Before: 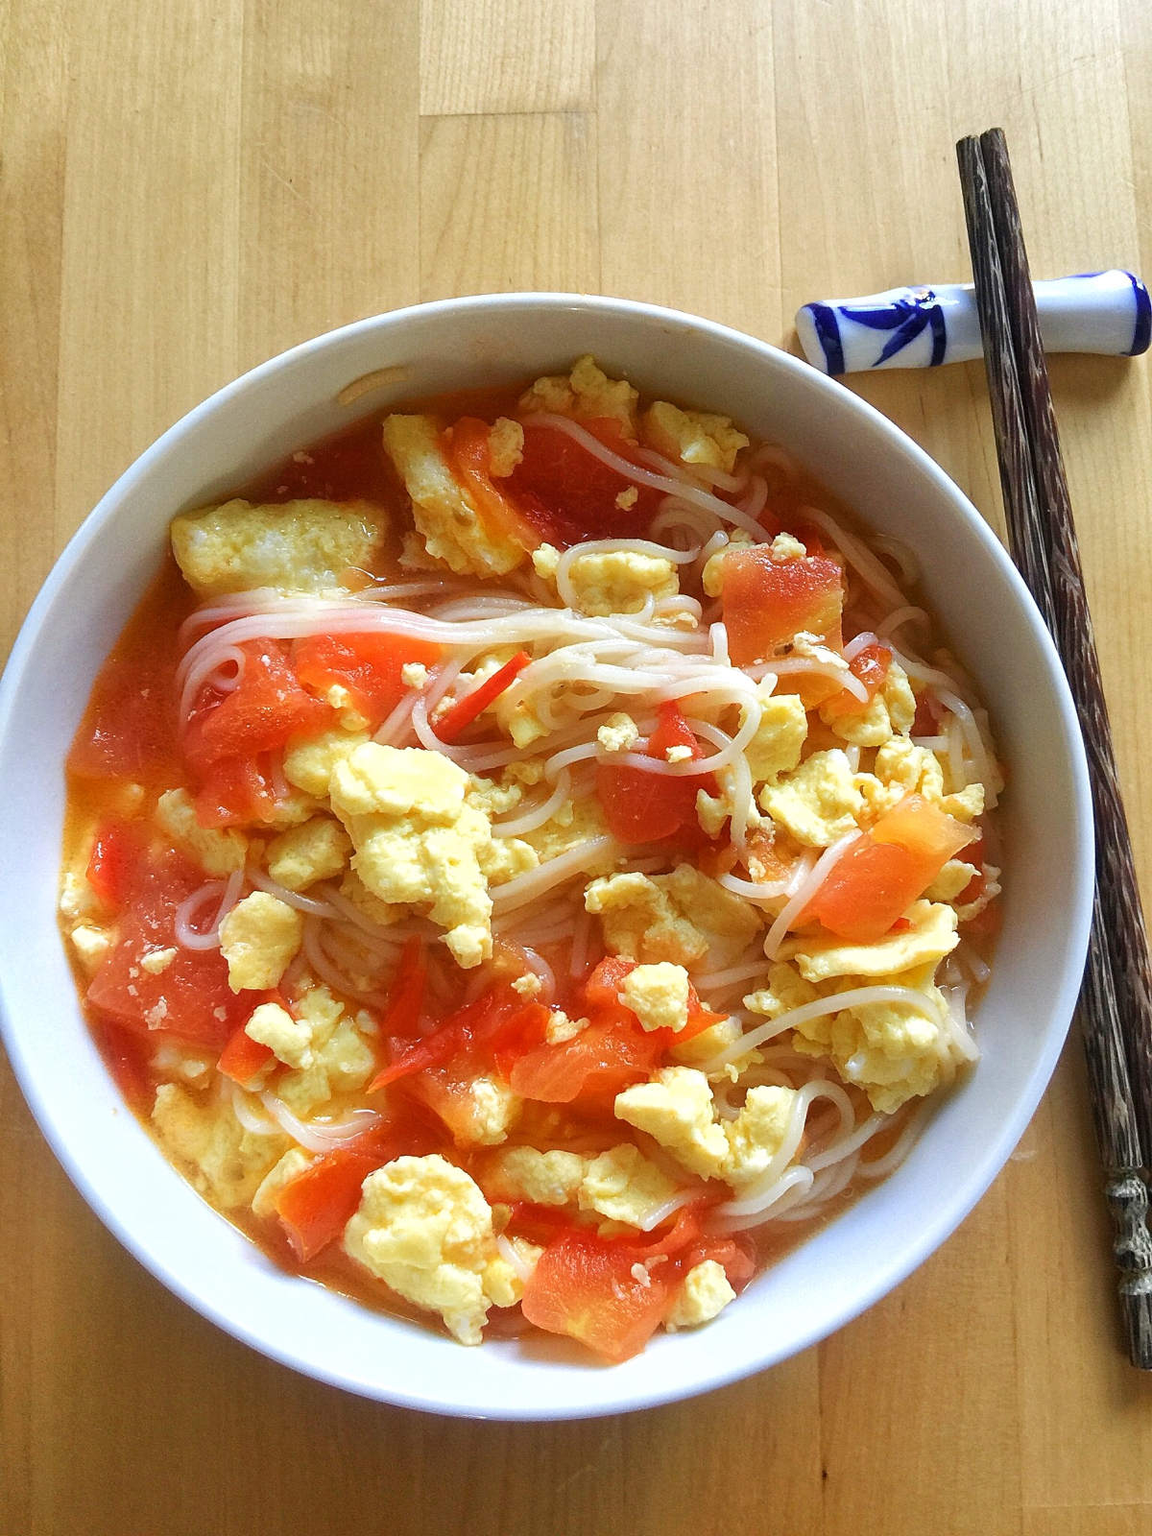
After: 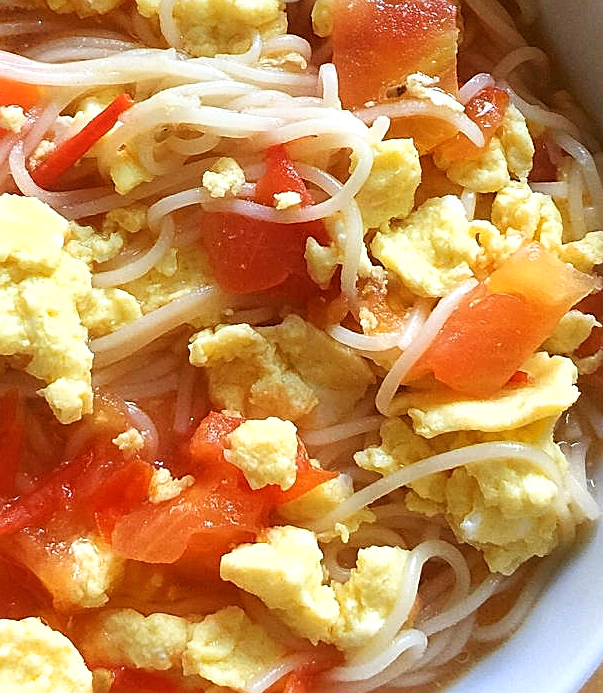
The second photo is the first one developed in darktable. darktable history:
rgb curve: curves: ch0 [(0, 0) (0.078, 0.051) (0.929, 0.956) (1, 1)], compensate middle gray true
crop: left 35.03%, top 36.625%, right 14.663%, bottom 20.057%
sharpen: on, module defaults
